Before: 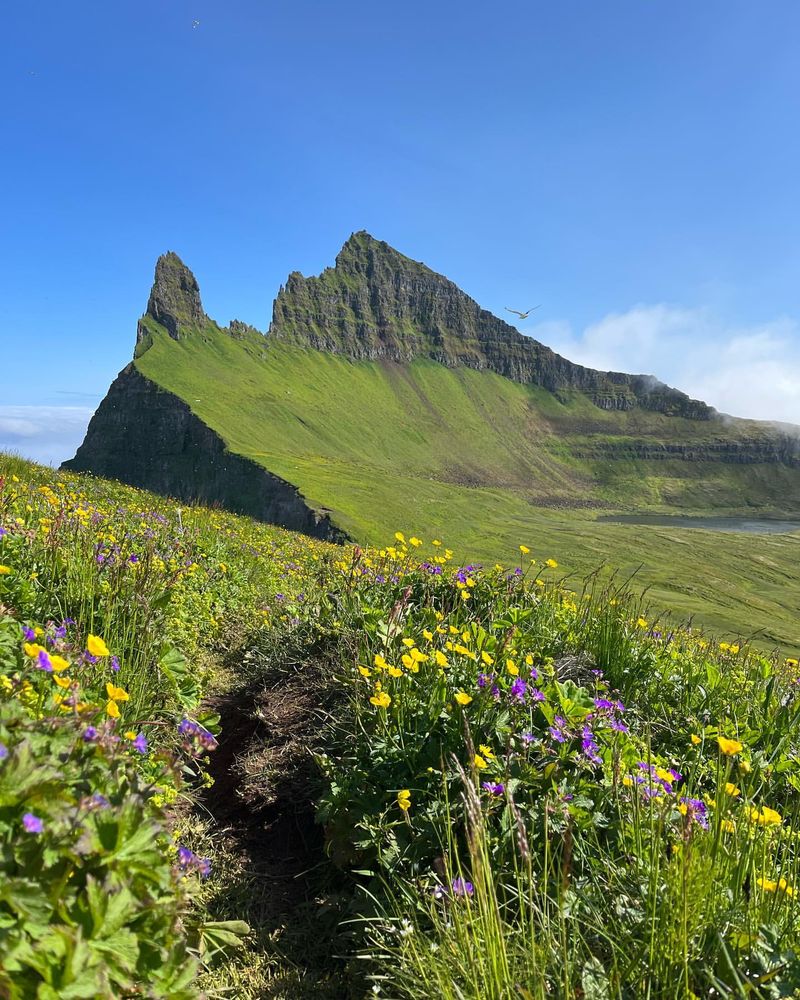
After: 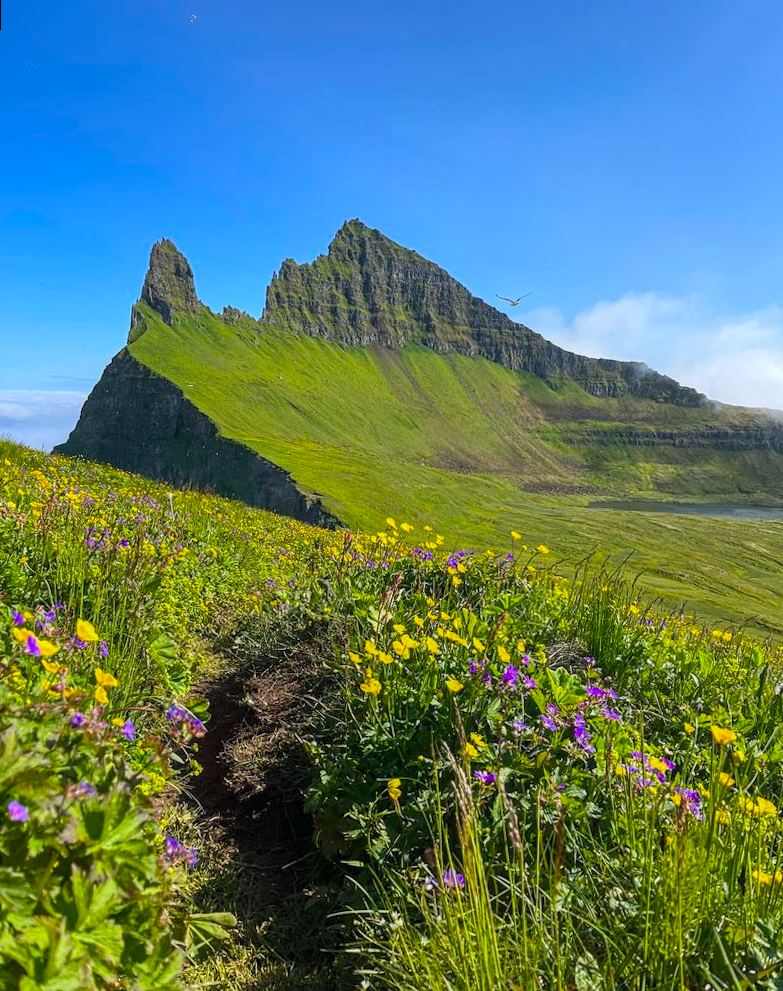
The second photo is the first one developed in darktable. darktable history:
rotate and perspective: rotation 0.226°, lens shift (vertical) -0.042, crop left 0.023, crop right 0.982, crop top 0.006, crop bottom 0.994
color balance rgb: perceptual saturation grading › global saturation 20%, global vibrance 20%
contrast equalizer: y [[0.439, 0.44, 0.442, 0.457, 0.493, 0.498], [0.5 ×6], [0.5 ×6], [0 ×6], [0 ×6]], mix 0.59
local contrast: on, module defaults
